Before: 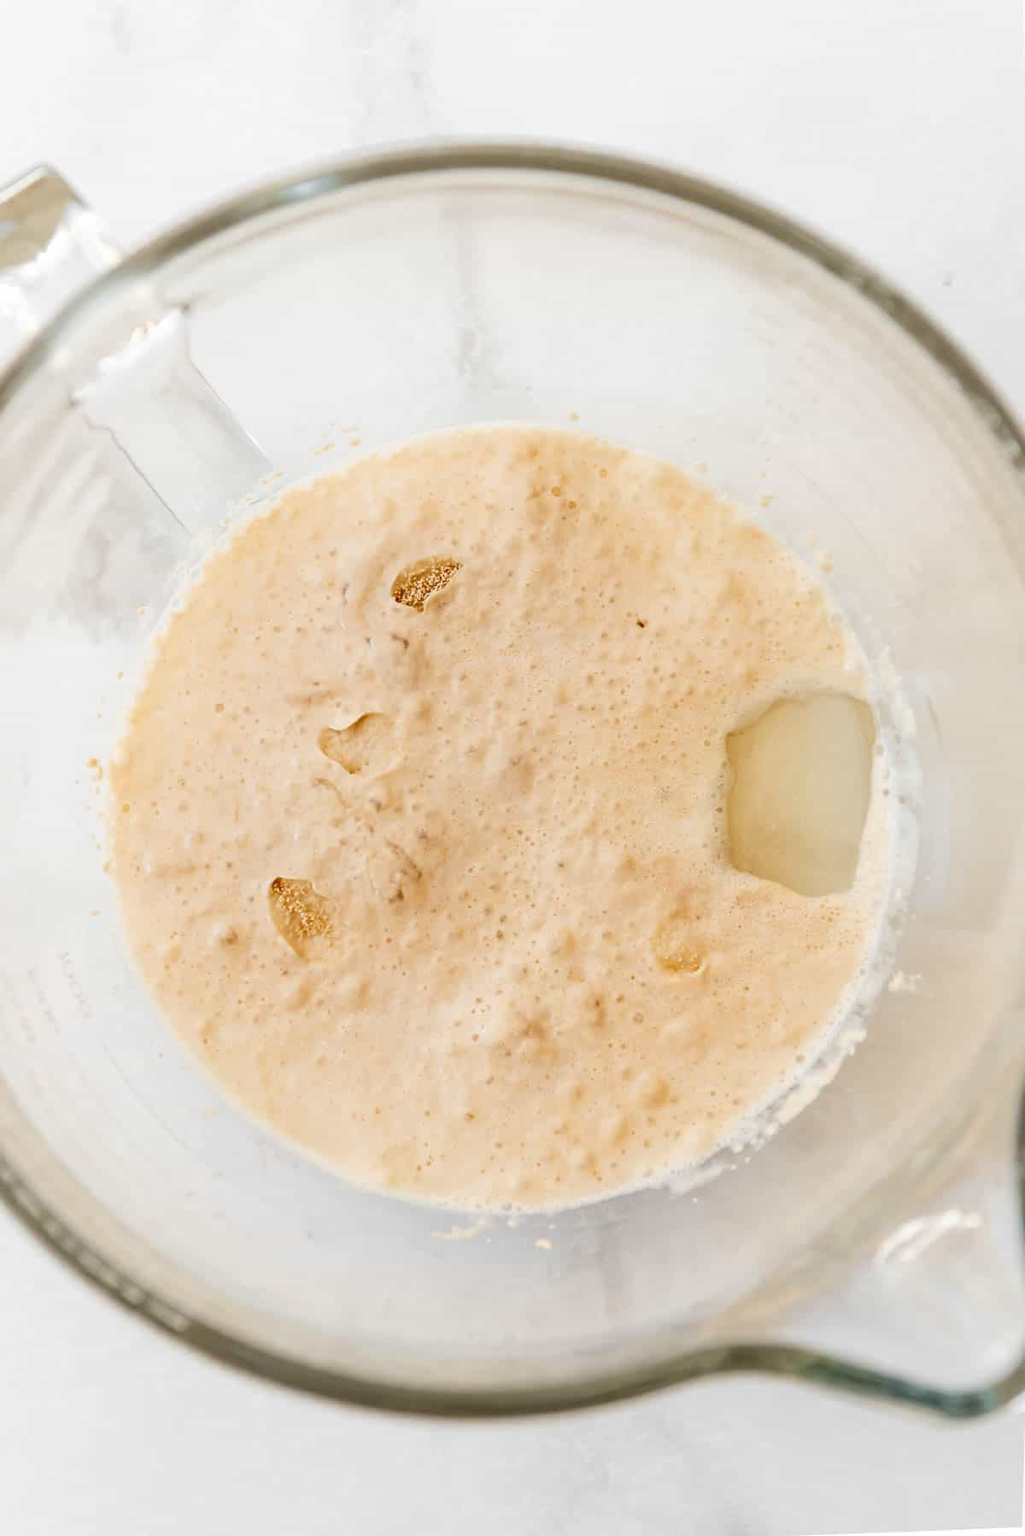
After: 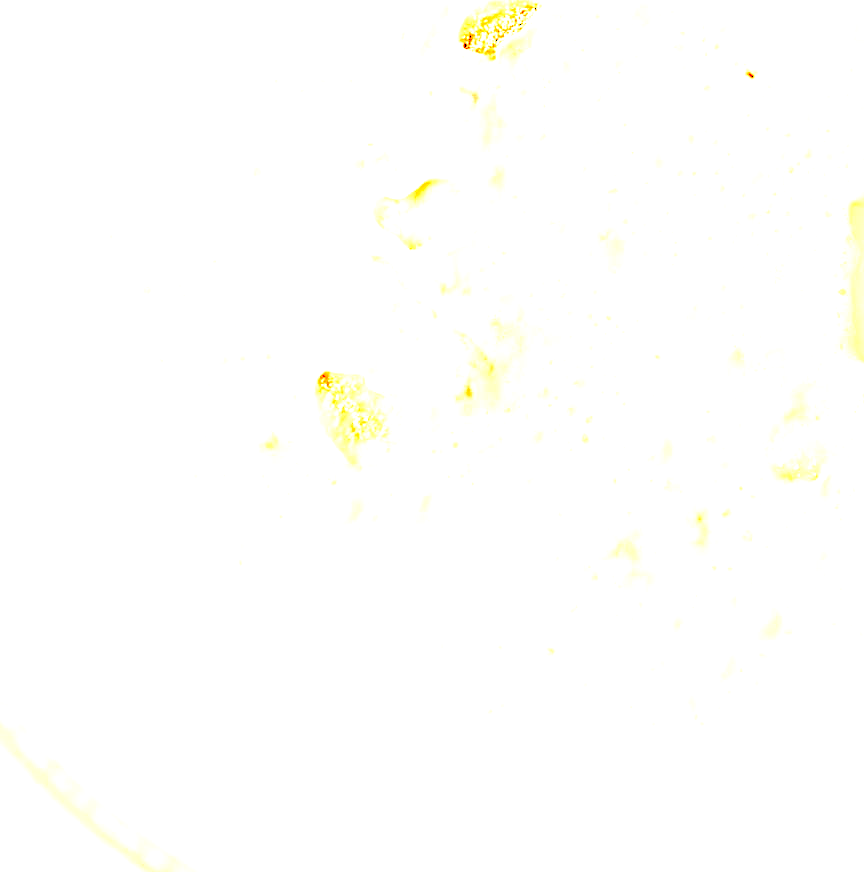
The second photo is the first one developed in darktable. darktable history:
filmic rgb: middle gray luminance 9.23%, black relative exposure -10.55 EV, white relative exposure 3.45 EV, threshold 6 EV, target black luminance 0%, hardness 5.98, latitude 59.69%, contrast 1.087, highlights saturation mix 5%, shadows ↔ highlights balance 29.23%, add noise in highlights 0, preserve chrominance no, color science v3 (2019), use custom middle-gray values true, iterations of high-quality reconstruction 0, contrast in highlights soft, enable highlight reconstruction true
crop: top 36.498%, right 27.964%, bottom 14.995%
levels: levels [0.246, 0.246, 0.506]
contrast equalizer: octaves 7, y [[0.5, 0.502, 0.506, 0.511, 0.52, 0.537], [0.5 ×6], [0.505, 0.509, 0.518, 0.534, 0.553, 0.561], [0 ×6], [0 ×6]]
